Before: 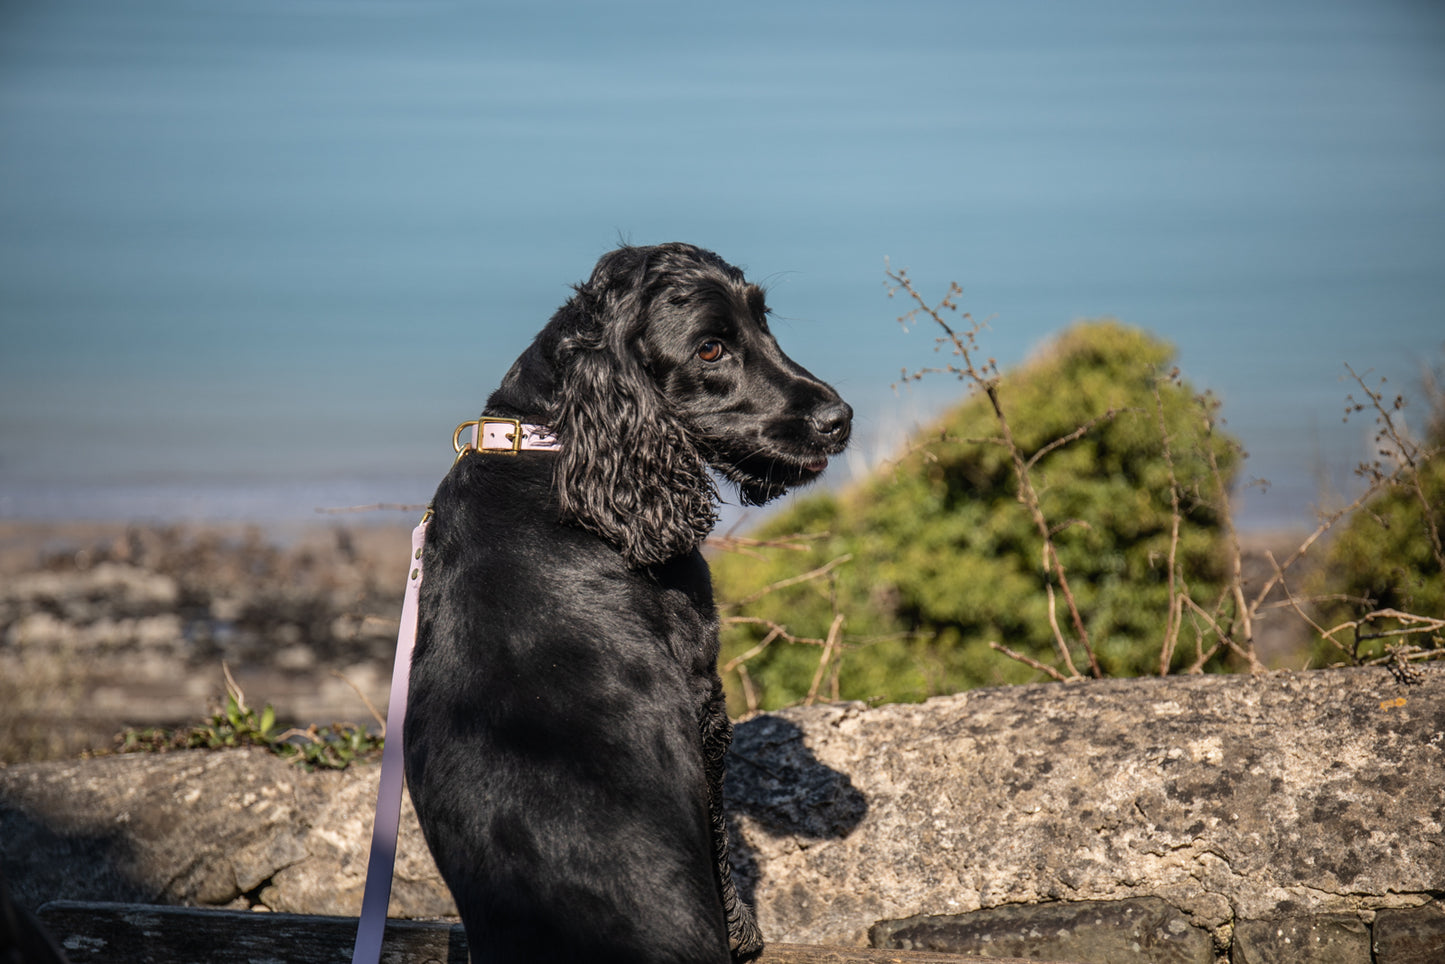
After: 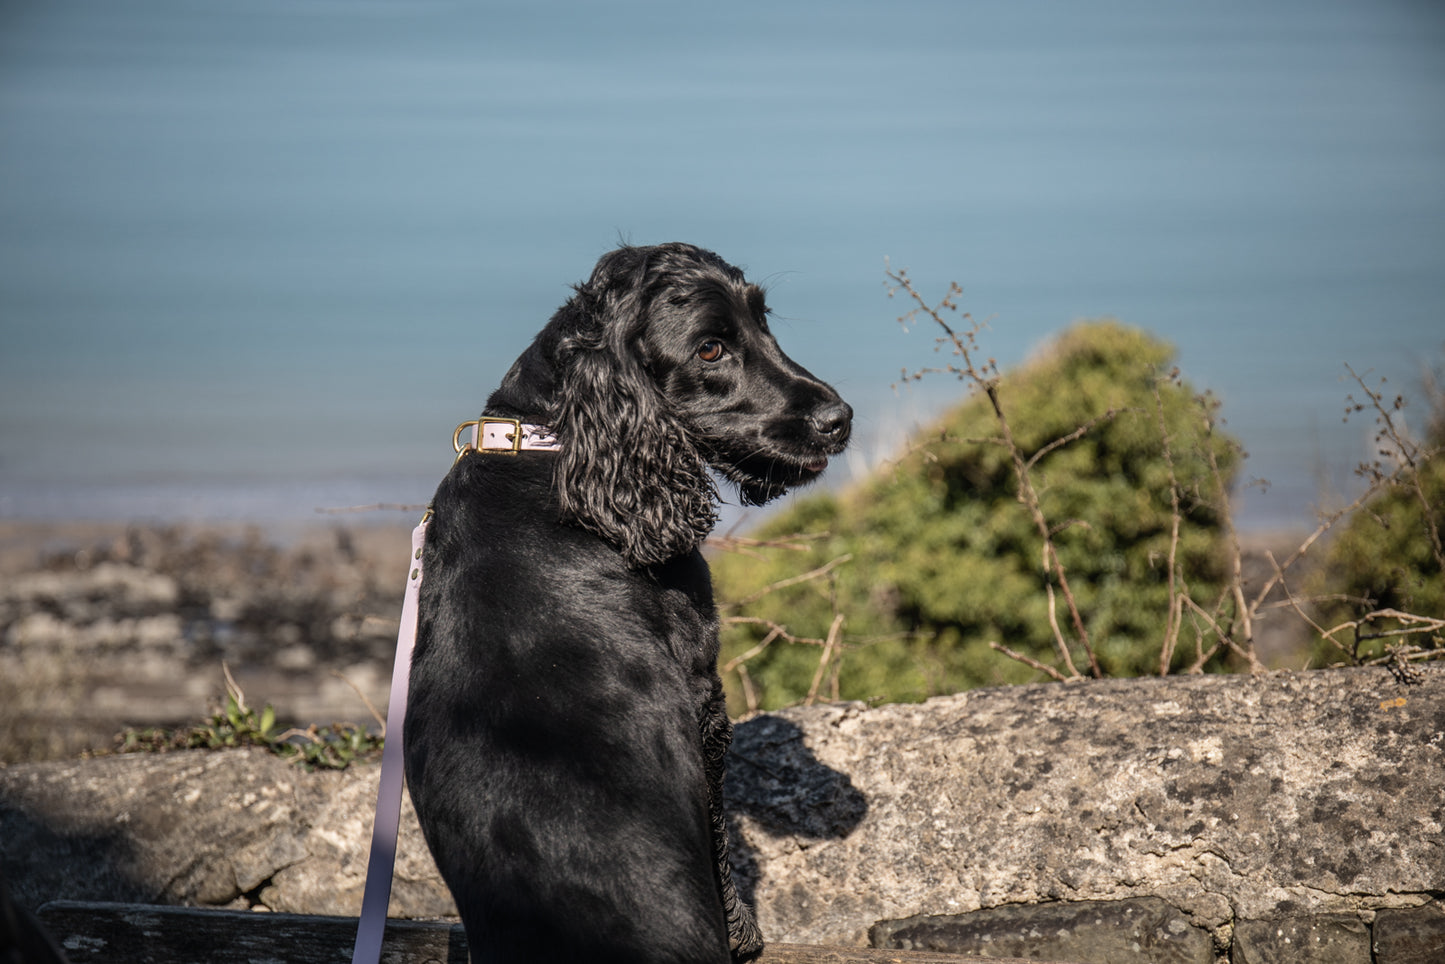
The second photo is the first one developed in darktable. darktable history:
white balance: emerald 1
contrast brightness saturation: saturation -0.17
